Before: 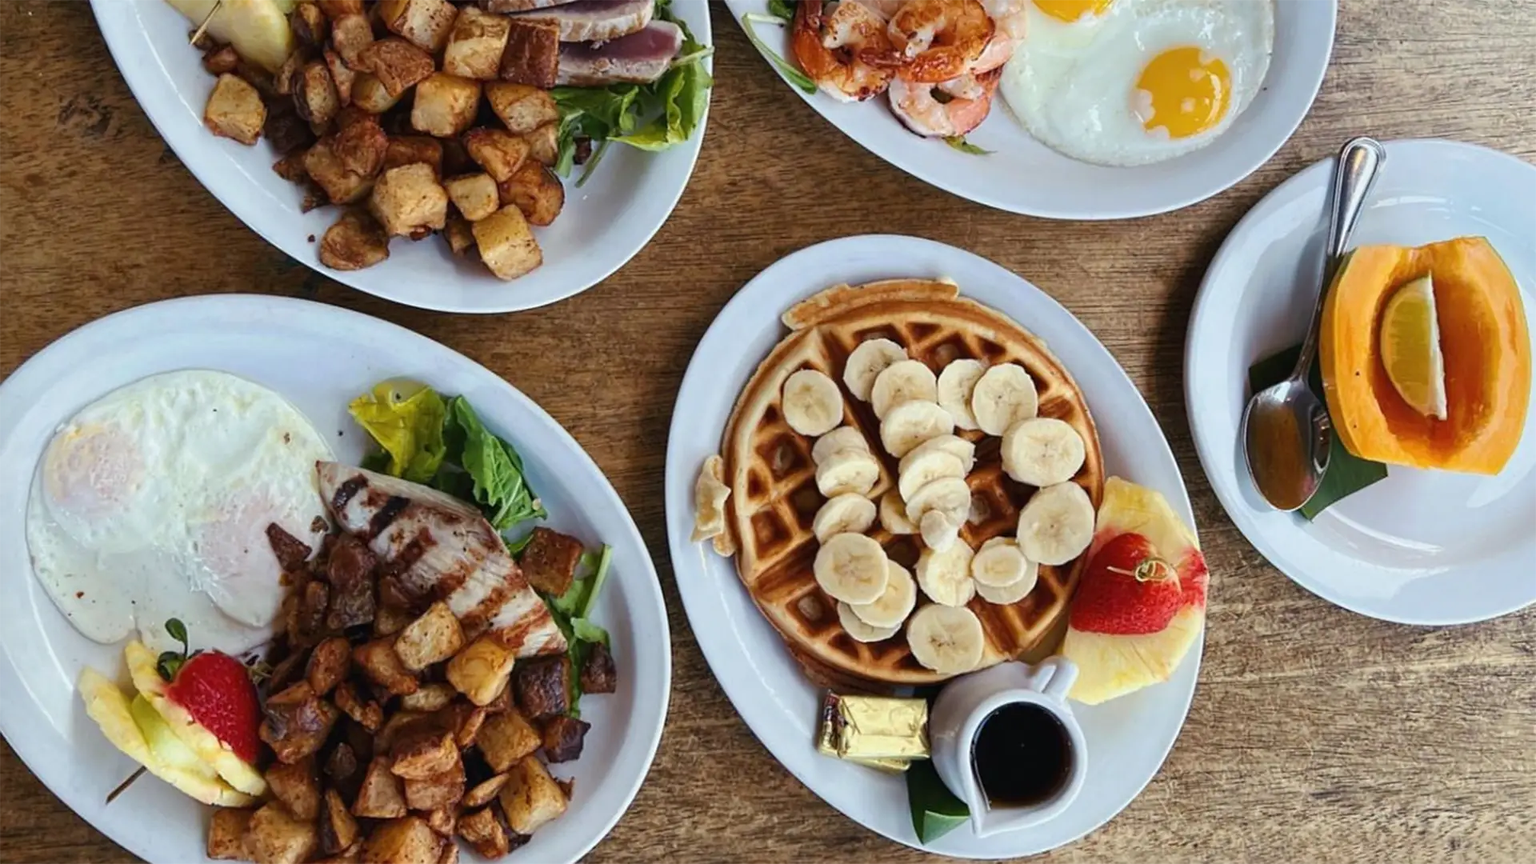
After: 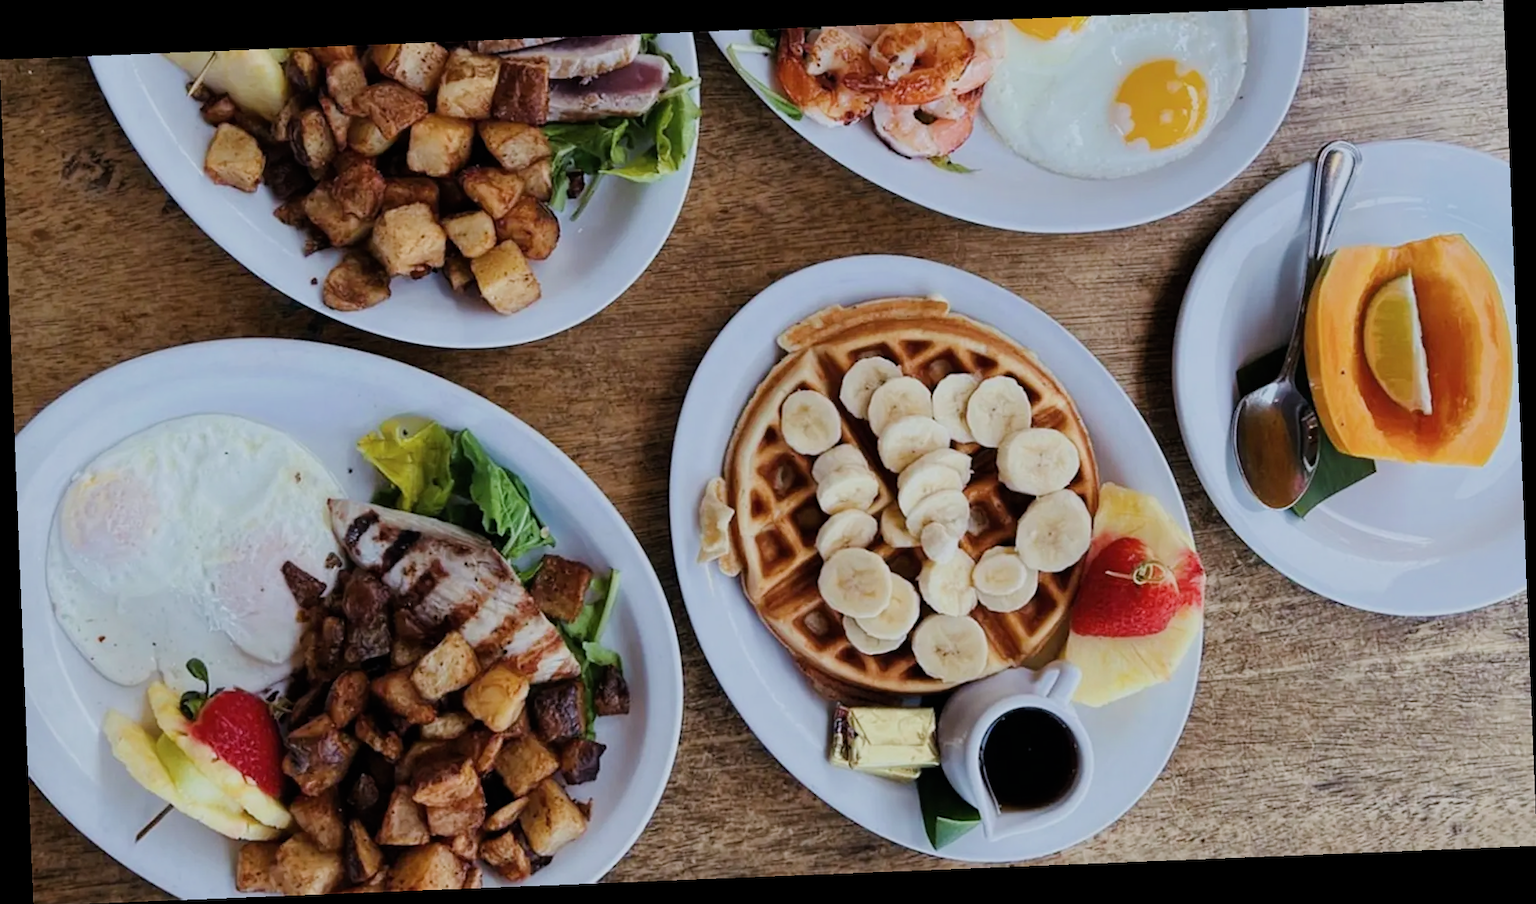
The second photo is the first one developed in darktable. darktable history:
color calibration: illuminant as shot in camera, x 0.358, y 0.373, temperature 4628.91 K
filmic rgb: black relative exposure -7.65 EV, white relative exposure 4.56 EV, hardness 3.61
rotate and perspective: rotation -2.29°, automatic cropping off
